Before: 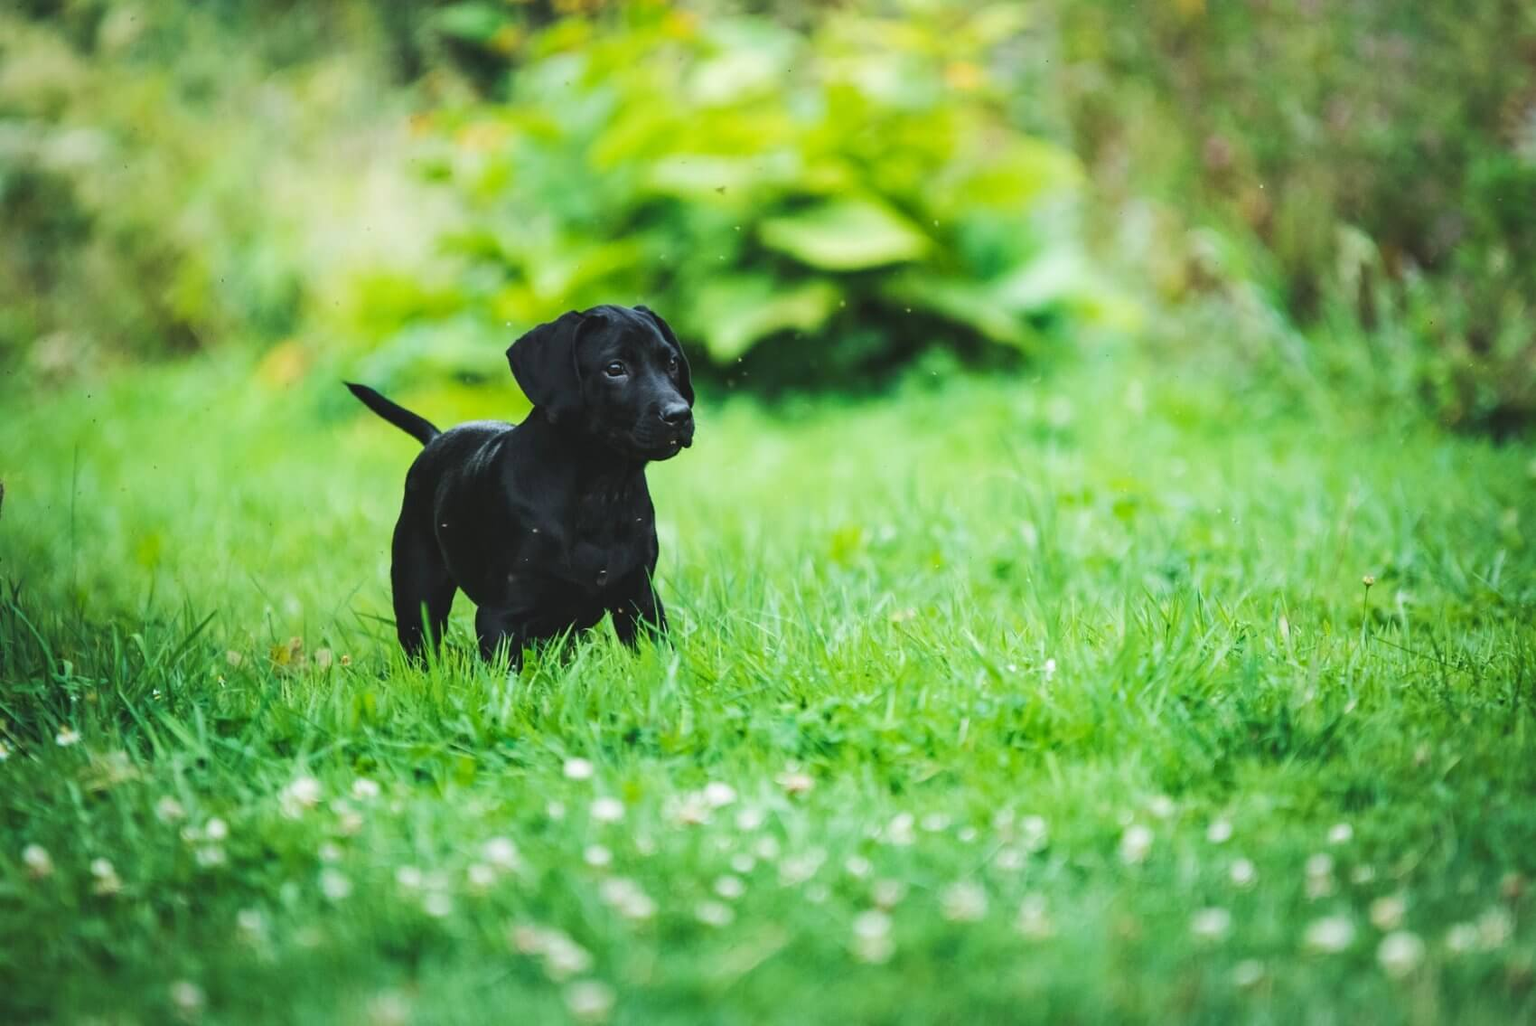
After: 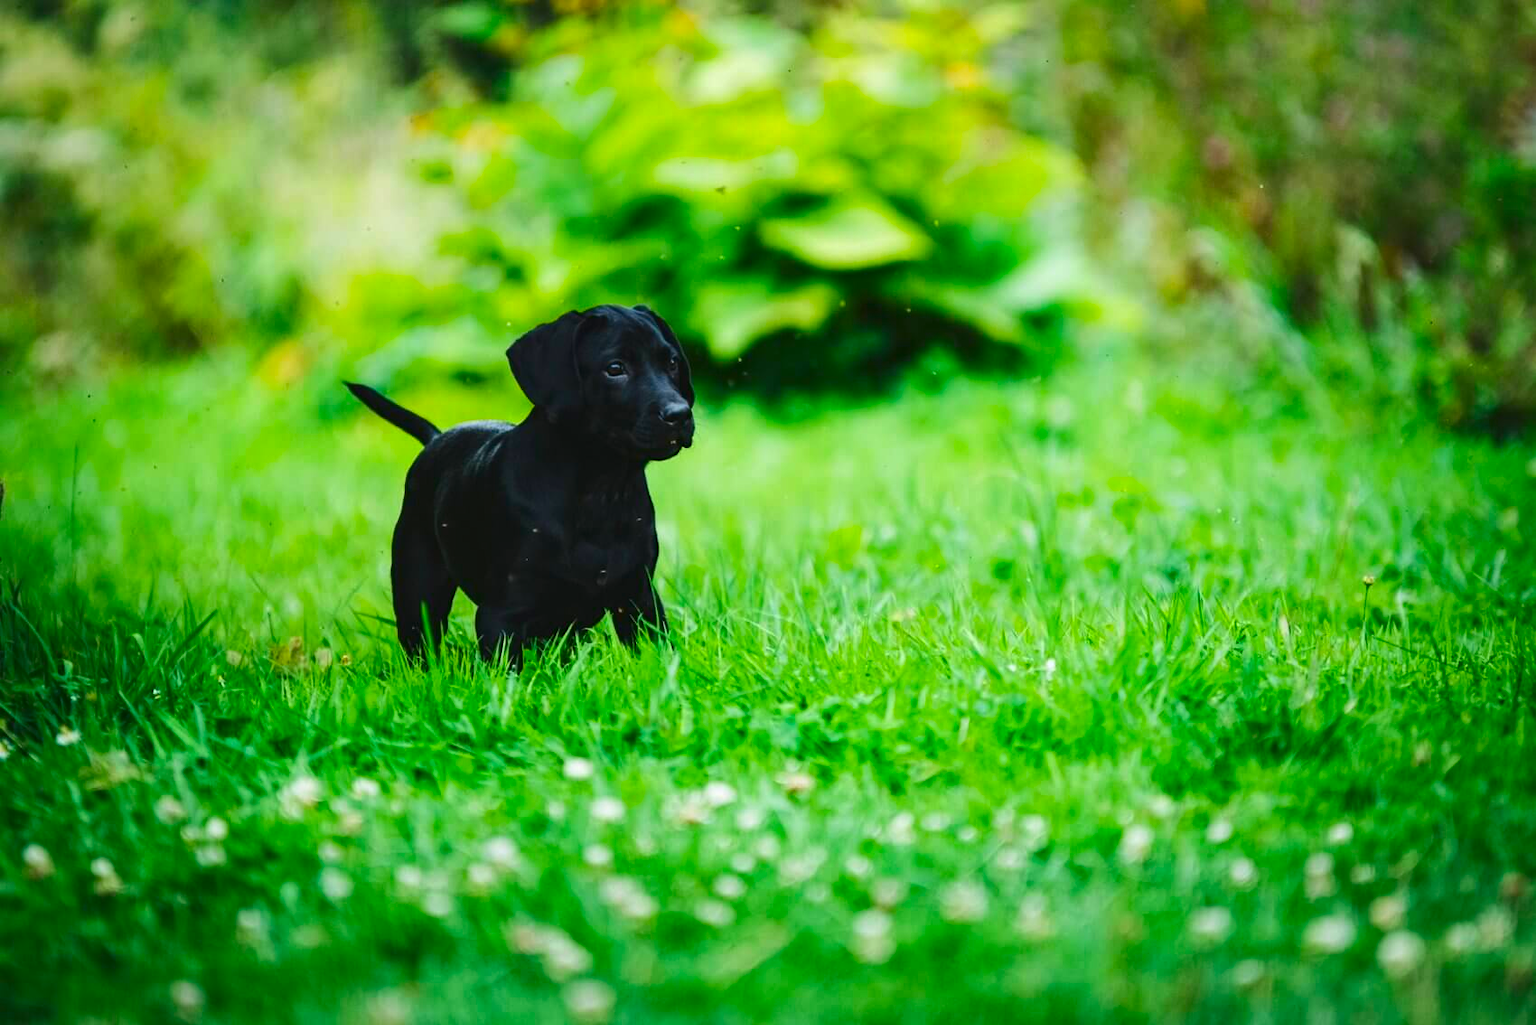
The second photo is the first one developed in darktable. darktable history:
contrast brightness saturation: contrast 0.07, brightness -0.14, saturation 0.11
color zones: curves: ch0 [(0, 0.613) (0.01, 0.613) (0.245, 0.448) (0.498, 0.529) (0.642, 0.665) (0.879, 0.777) (0.99, 0.613)]; ch1 [(0, 0) (0.143, 0) (0.286, 0) (0.429, 0) (0.571, 0) (0.714, 0) (0.857, 0)], mix -121.96%
